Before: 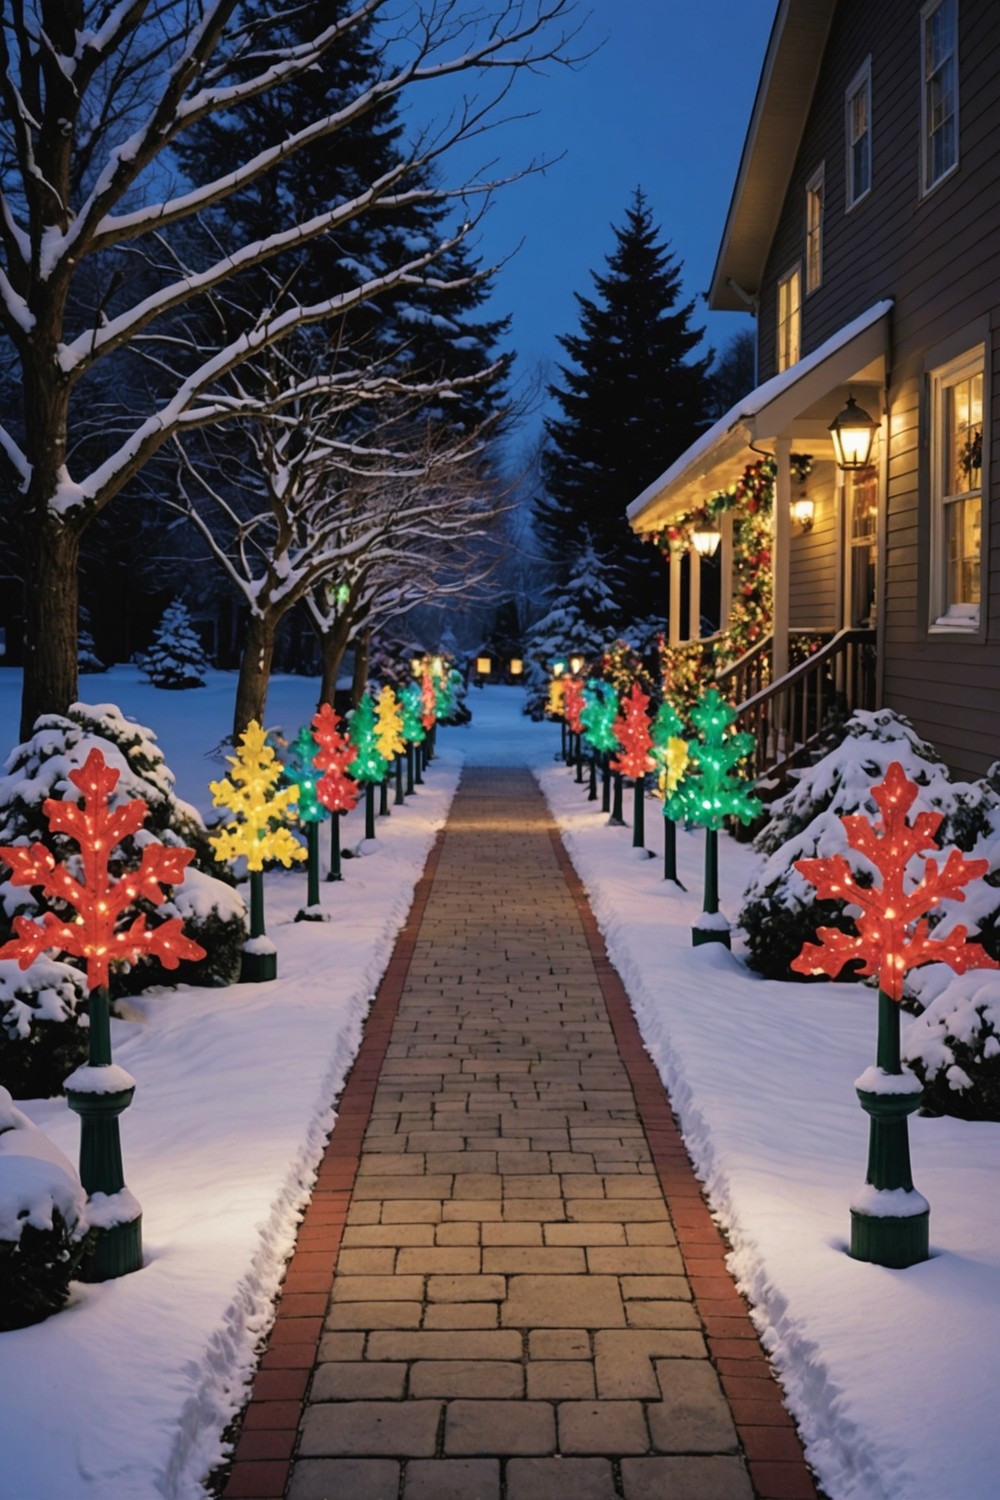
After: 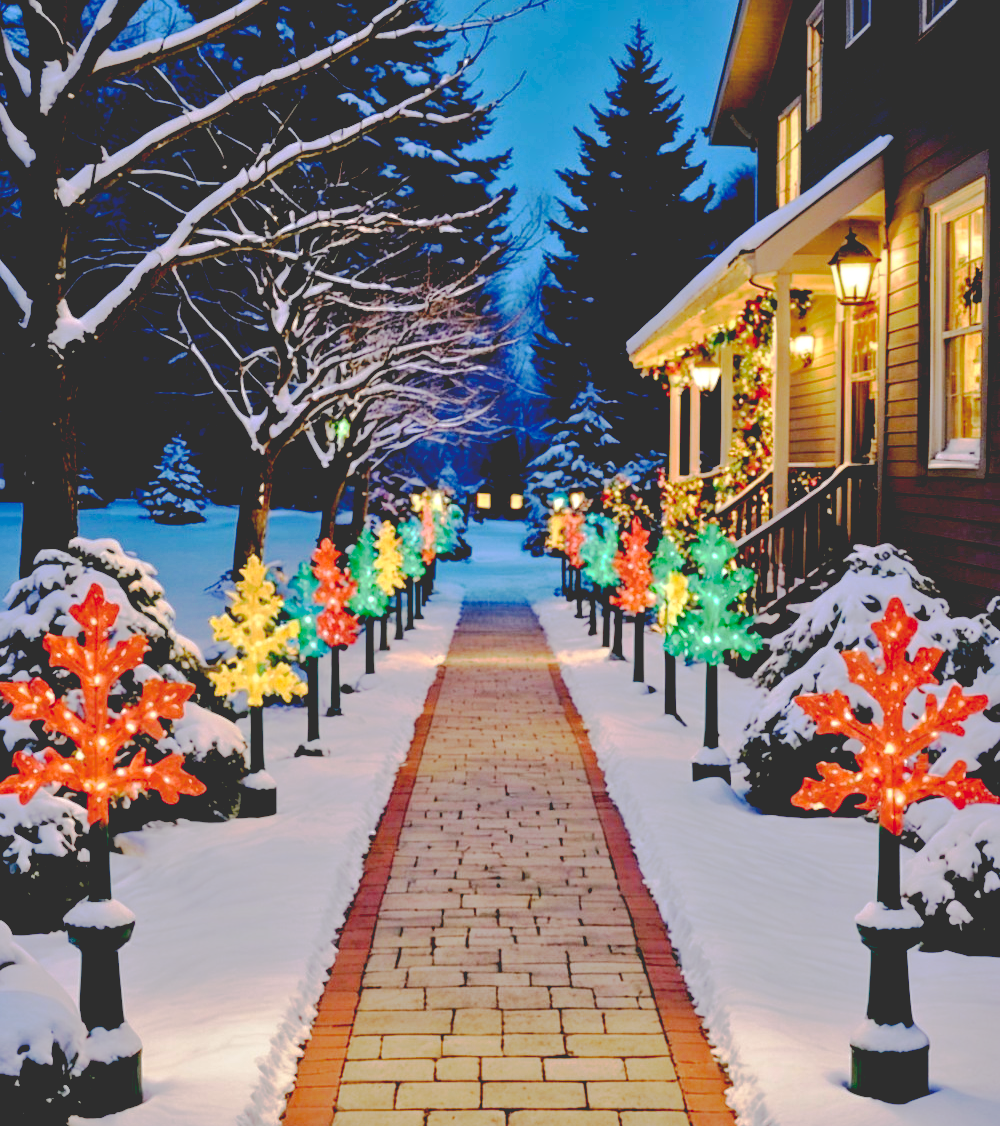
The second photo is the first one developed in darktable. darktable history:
crop: top 11.04%, bottom 13.882%
base curve: curves: ch0 [(0.065, 0.026) (0.236, 0.358) (0.53, 0.546) (0.777, 0.841) (0.924, 0.992)], preserve colors none
tone equalizer: -7 EV 0.15 EV, -6 EV 0.595 EV, -5 EV 1.17 EV, -4 EV 1.32 EV, -3 EV 1.15 EV, -2 EV 0.6 EV, -1 EV 0.148 EV, mask exposure compensation -0.505 EV
